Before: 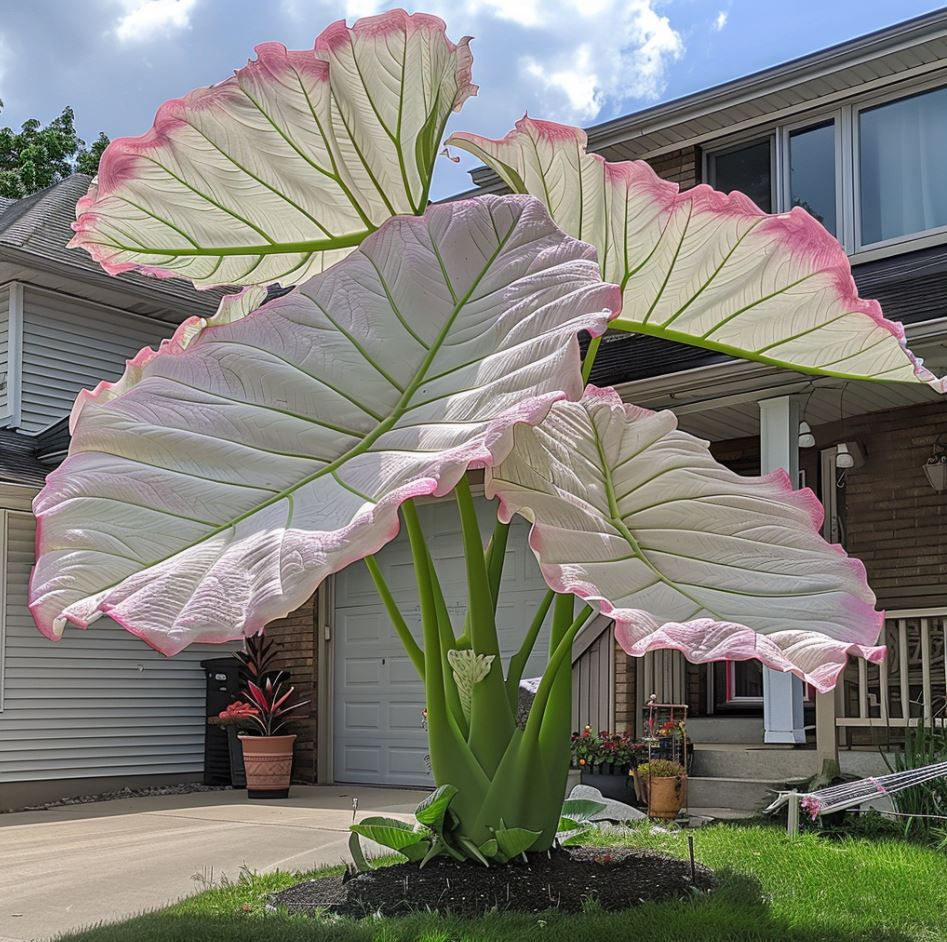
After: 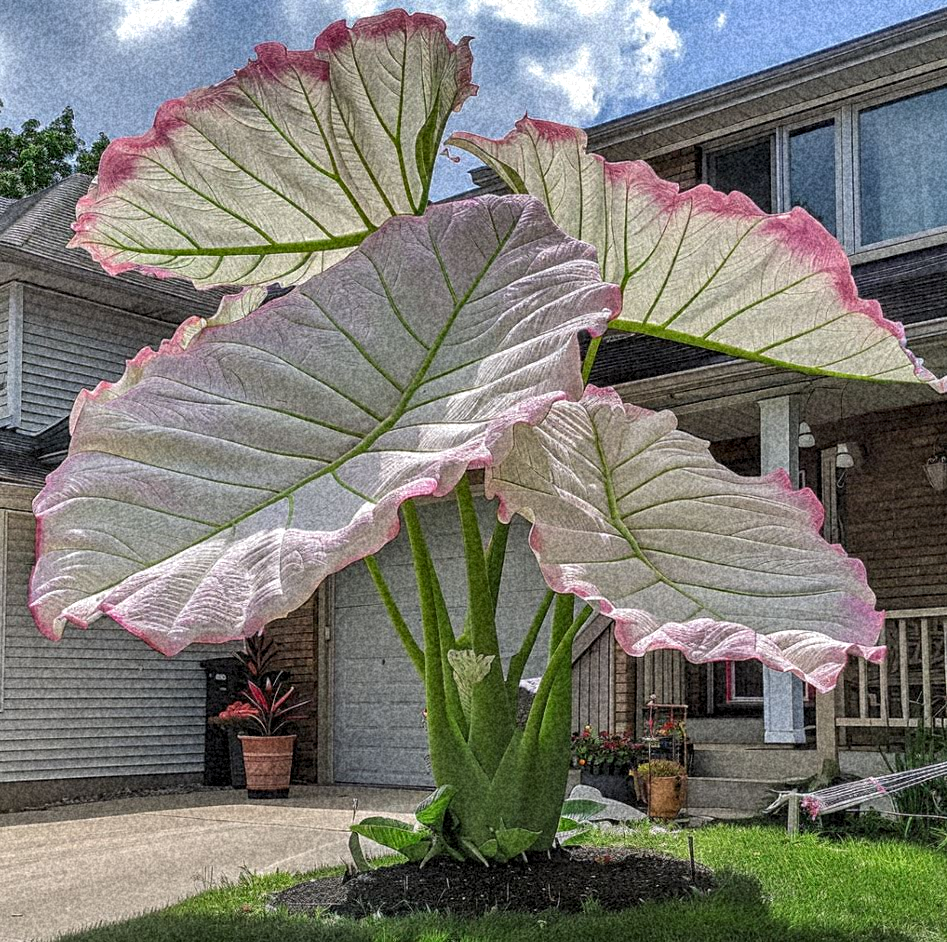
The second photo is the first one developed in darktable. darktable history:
shadows and highlights: shadows 30.63, highlights -63.22, shadows color adjustment 98%, highlights color adjustment 58.61%, soften with gaussian
local contrast: on, module defaults
grain: coarseness 46.9 ISO, strength 50.21%, mid-tones bias 0%
